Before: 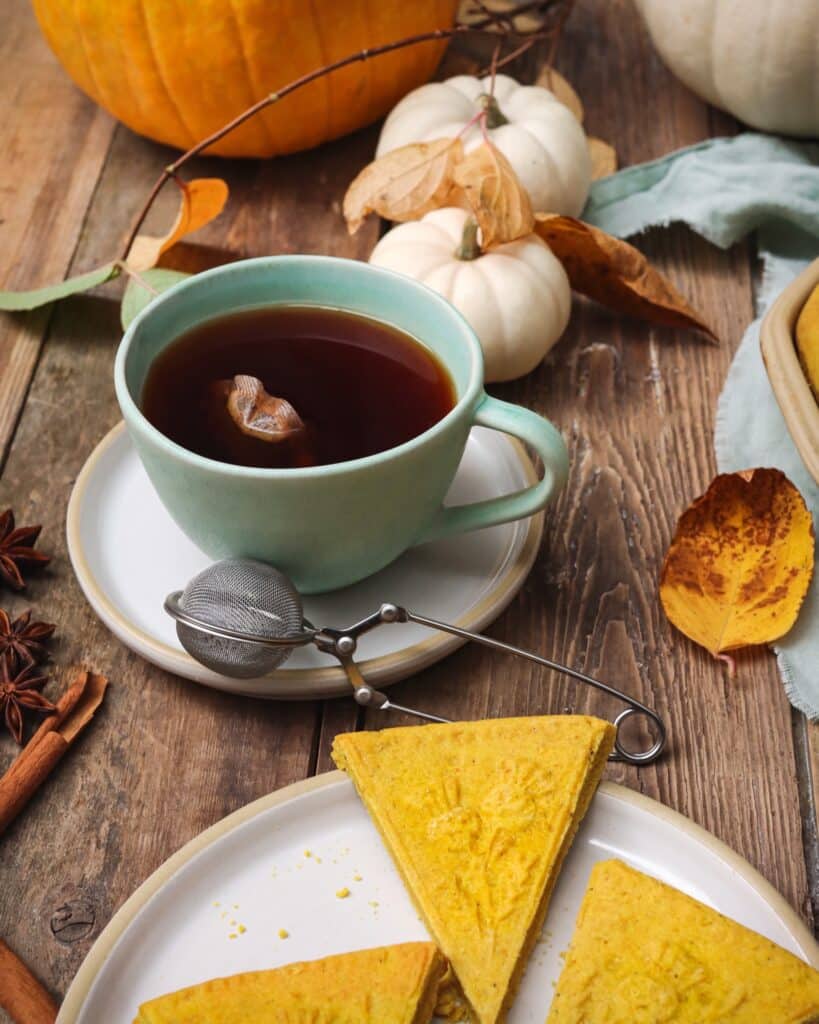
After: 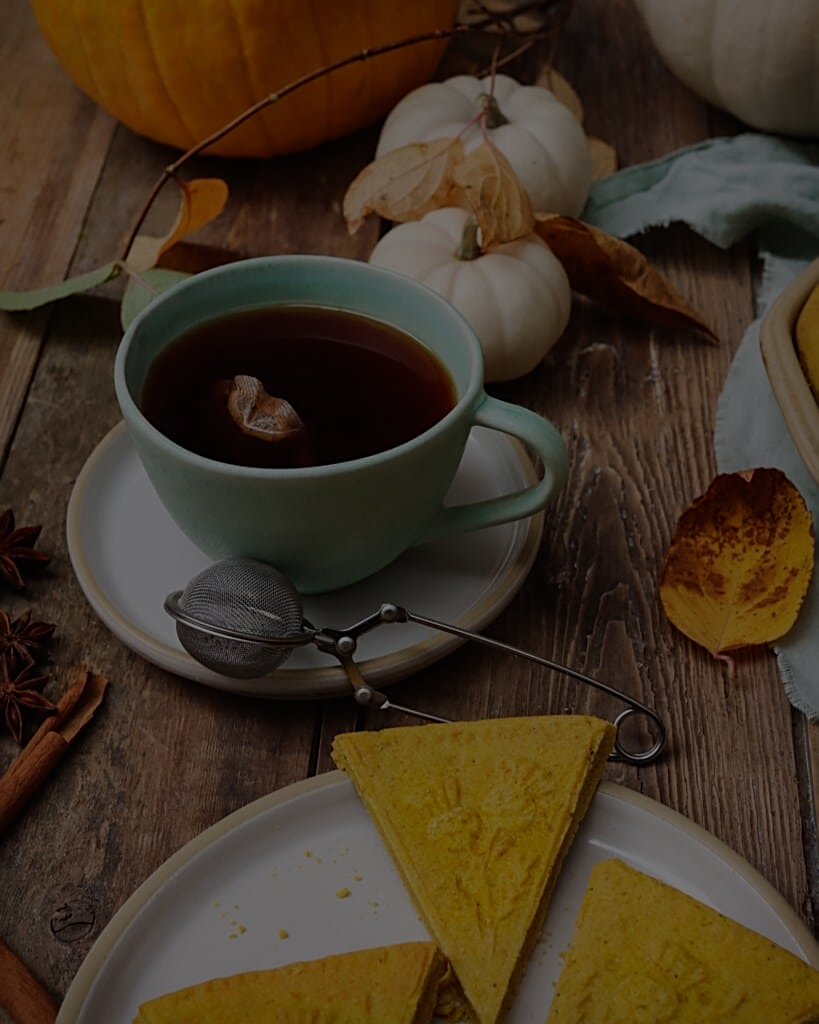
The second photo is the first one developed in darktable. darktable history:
sharpen: on, module defaults
exposure: exposure -2.446 EV, compensate highlight preservation false
